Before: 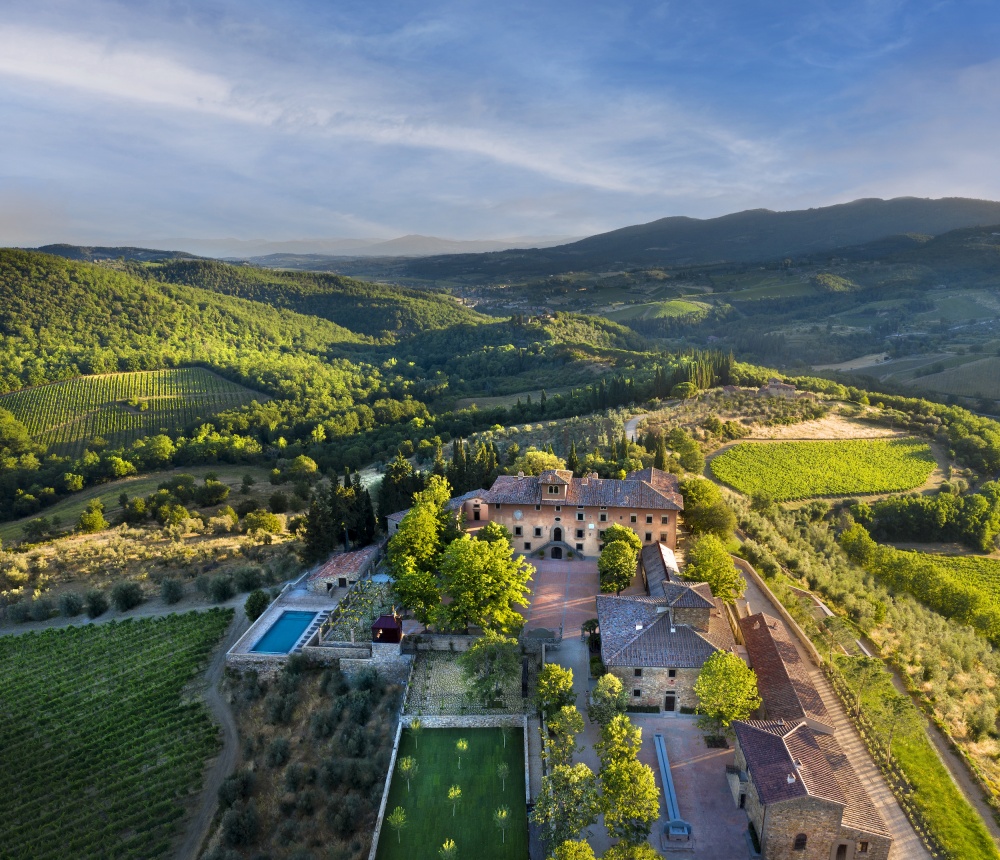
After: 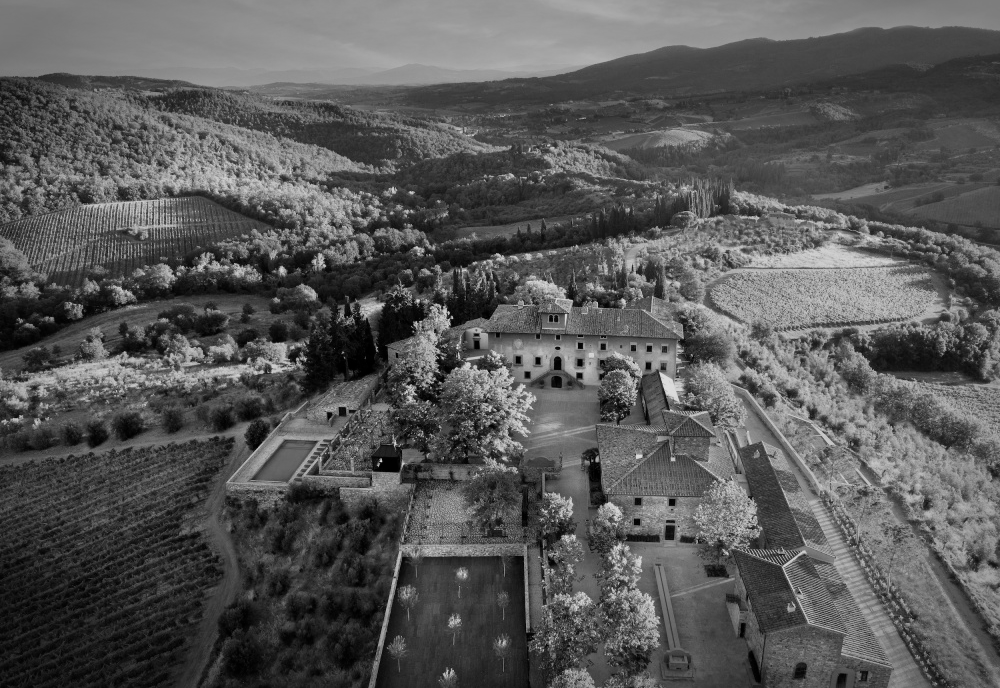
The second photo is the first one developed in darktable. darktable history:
crop and rotate: top 19.998%
monochrome: size 3.1
filmic rgb: white relative exposure 3.8 EV, hardness 4.35
vignetting: automatic ratio true
